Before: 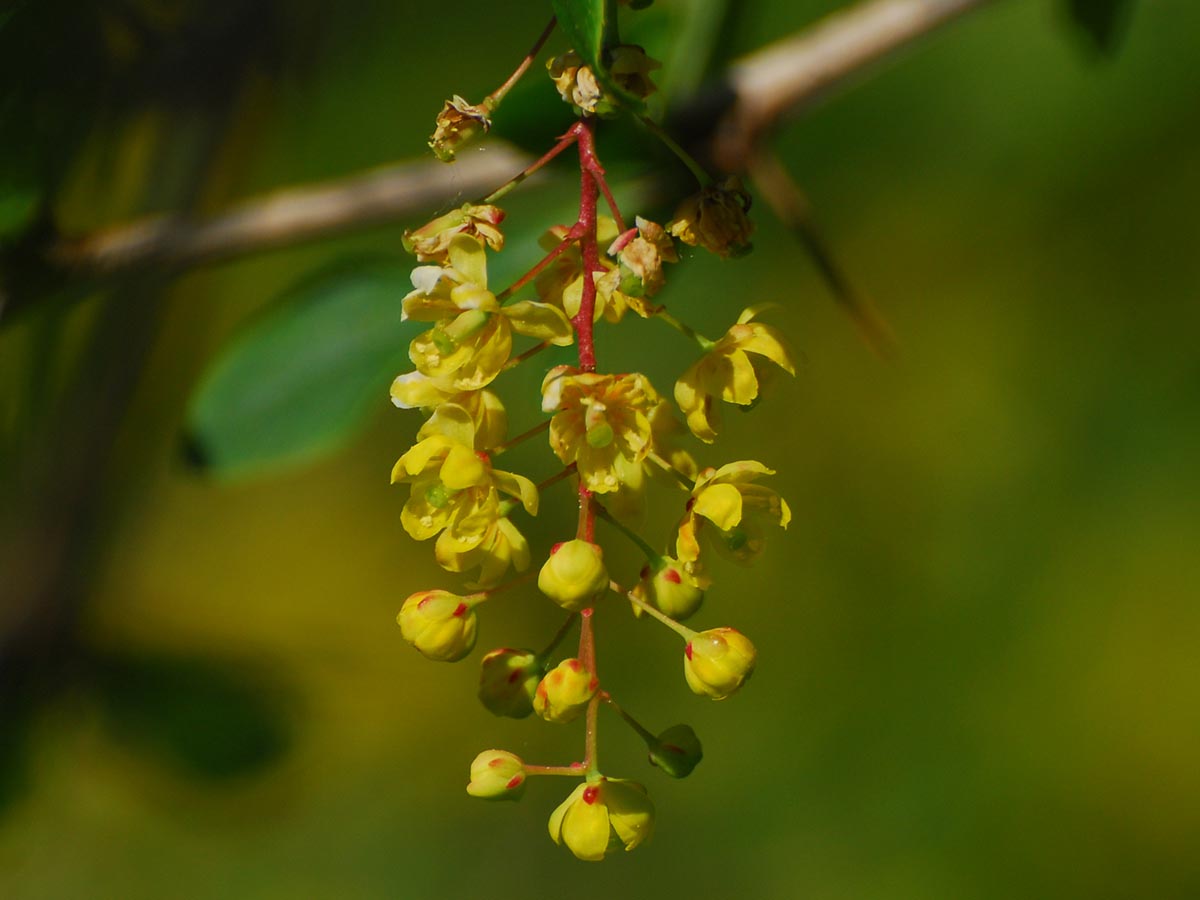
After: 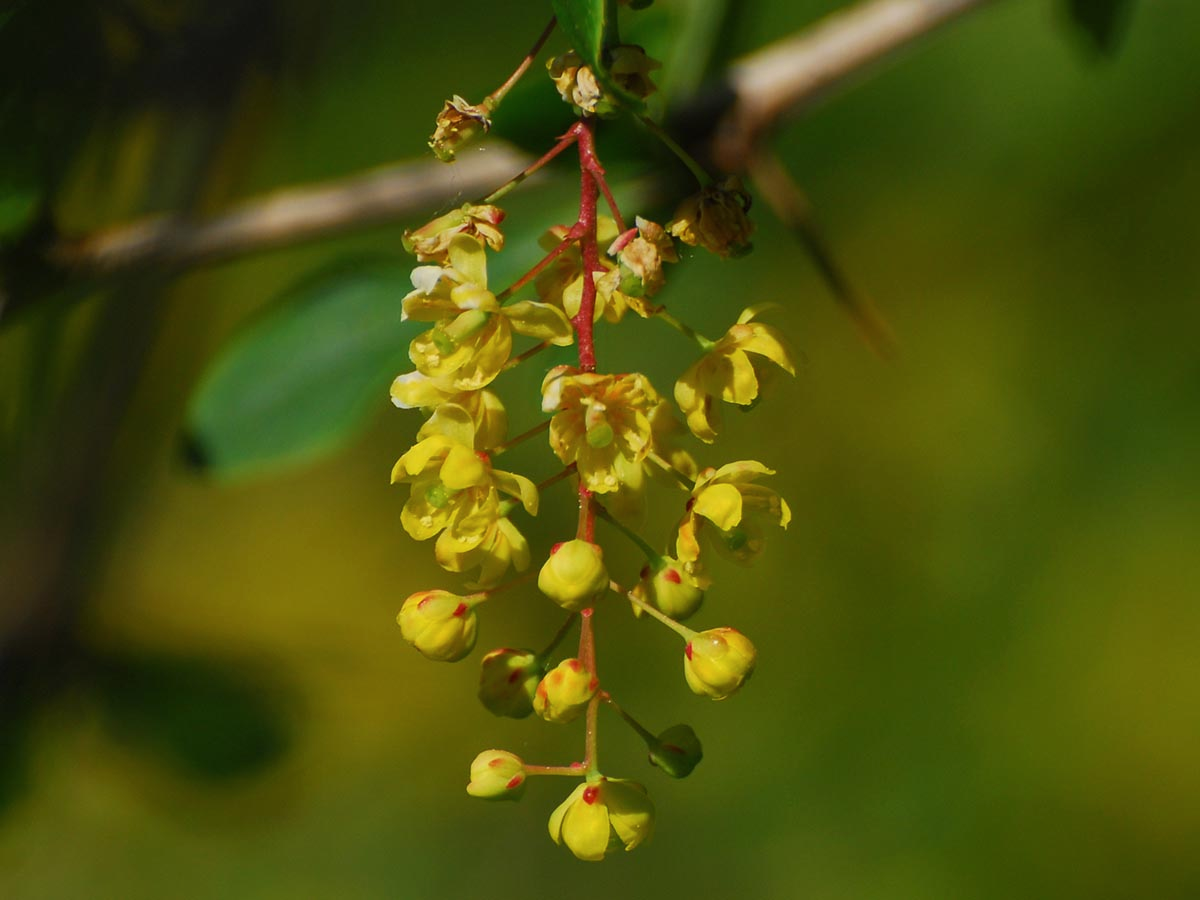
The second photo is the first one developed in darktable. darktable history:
tone curve: curves: ch0 [(0, 0) (0.003, 0.003) (0.011, 0.011) (0.025, 0.026) (0.044, 0.046) (0.069, 0.071) (0.1, 0.103) (0.136, 0.14) (0.177, 0.183) (0.224, 0.231) (0.277, 0.286) (0.335, 0.346) (0.399, 0.412) (0.468, 0.483) (0.543, 0.56) (0.623, 0.643) (0.709, 0.732) (0.801, 0.826) (0.898, 0.917) (1, 1)], color space Lab, independent channels
